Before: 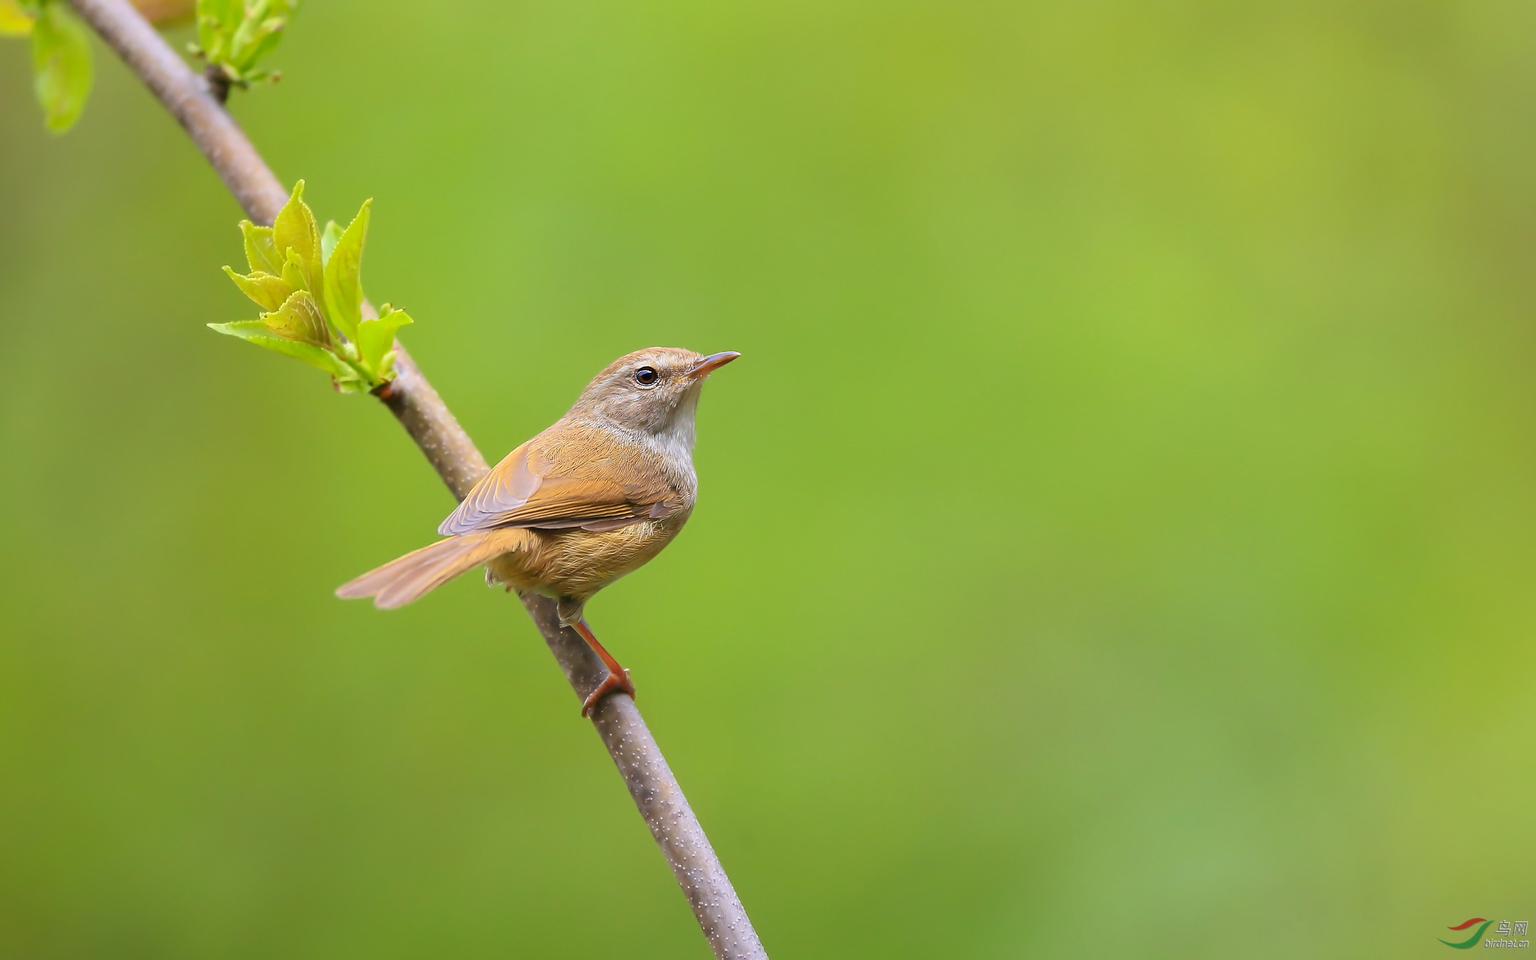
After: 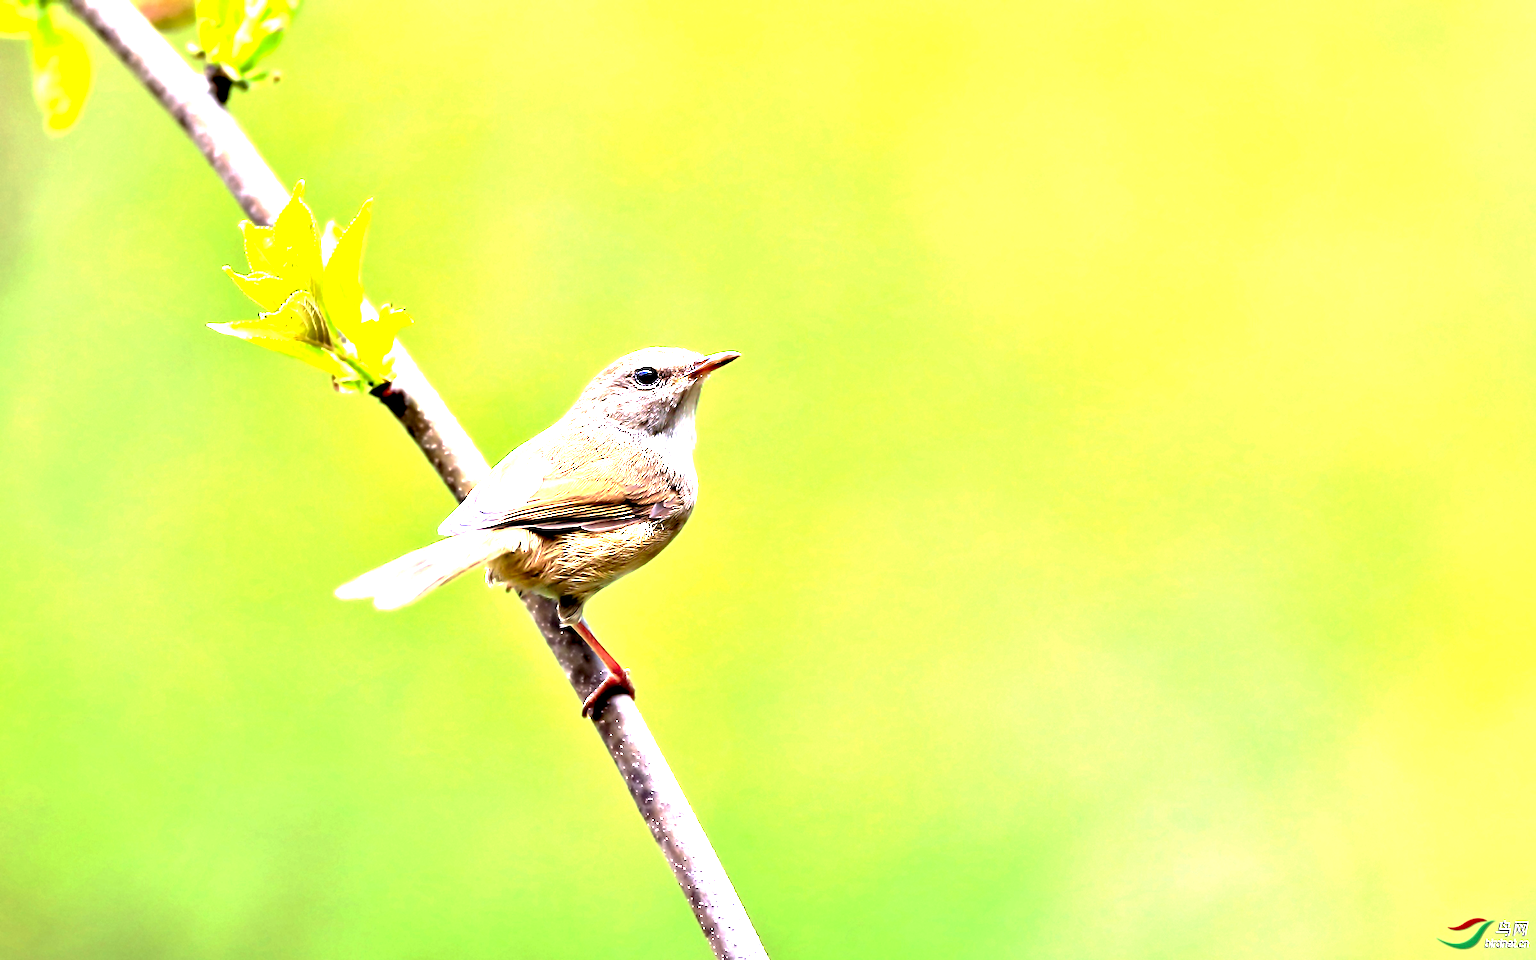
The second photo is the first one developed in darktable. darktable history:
exposure: black level correction 0, exposure 1.893 EV, compensate highlight preservation false
contrast equalizer: y [[0.48, 0.654, 0.731, 0.706, 0.772, 0.382], [0.55 ×6], [0 ×6], [0 ×6], [0 ×6]]
tone curve: curves: ch0 [(0, 0) (0.045, 0.074) (0.883, 0.858) (1, 1)]; ch1 [(0, 0) (0.149, 0.074) (0.379, 0.327) (0.427, 0.401) (0.489, 0.479) (0.505, 0.515) (0.537, 0.573) (0.563, 0.599) (1, 1)]; ch2 [(0, 0) (0.307, 0.298) (0.388, 0.375) (0.443, 0.456) (0.485, 0.492) (1, 1)], preserve colors none
